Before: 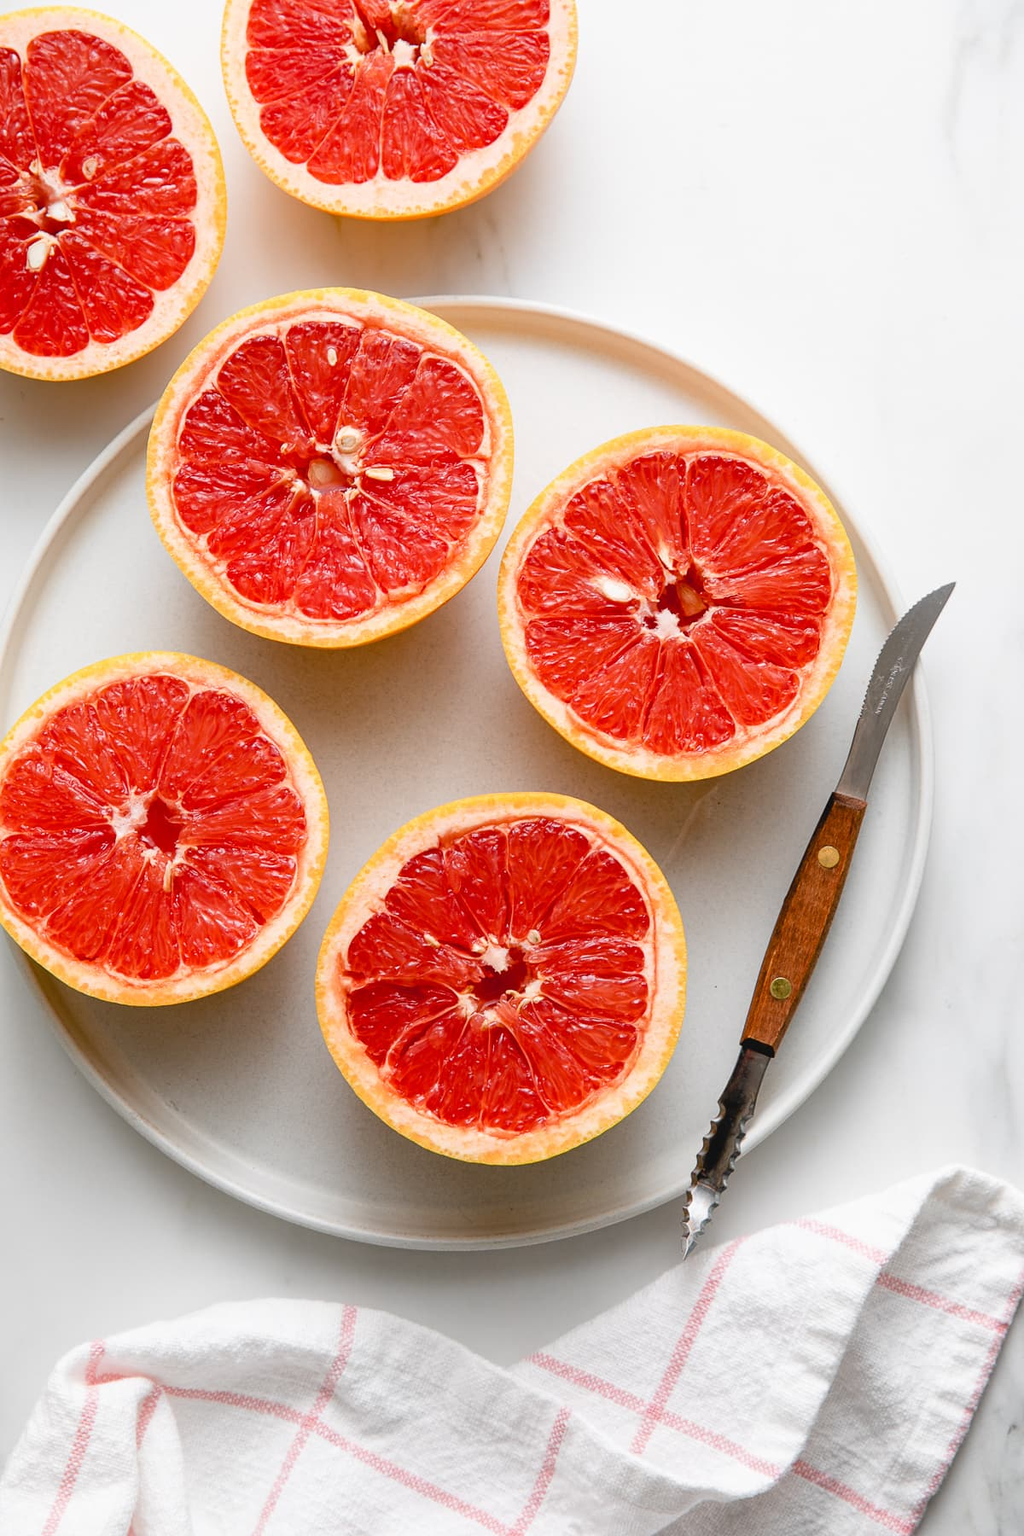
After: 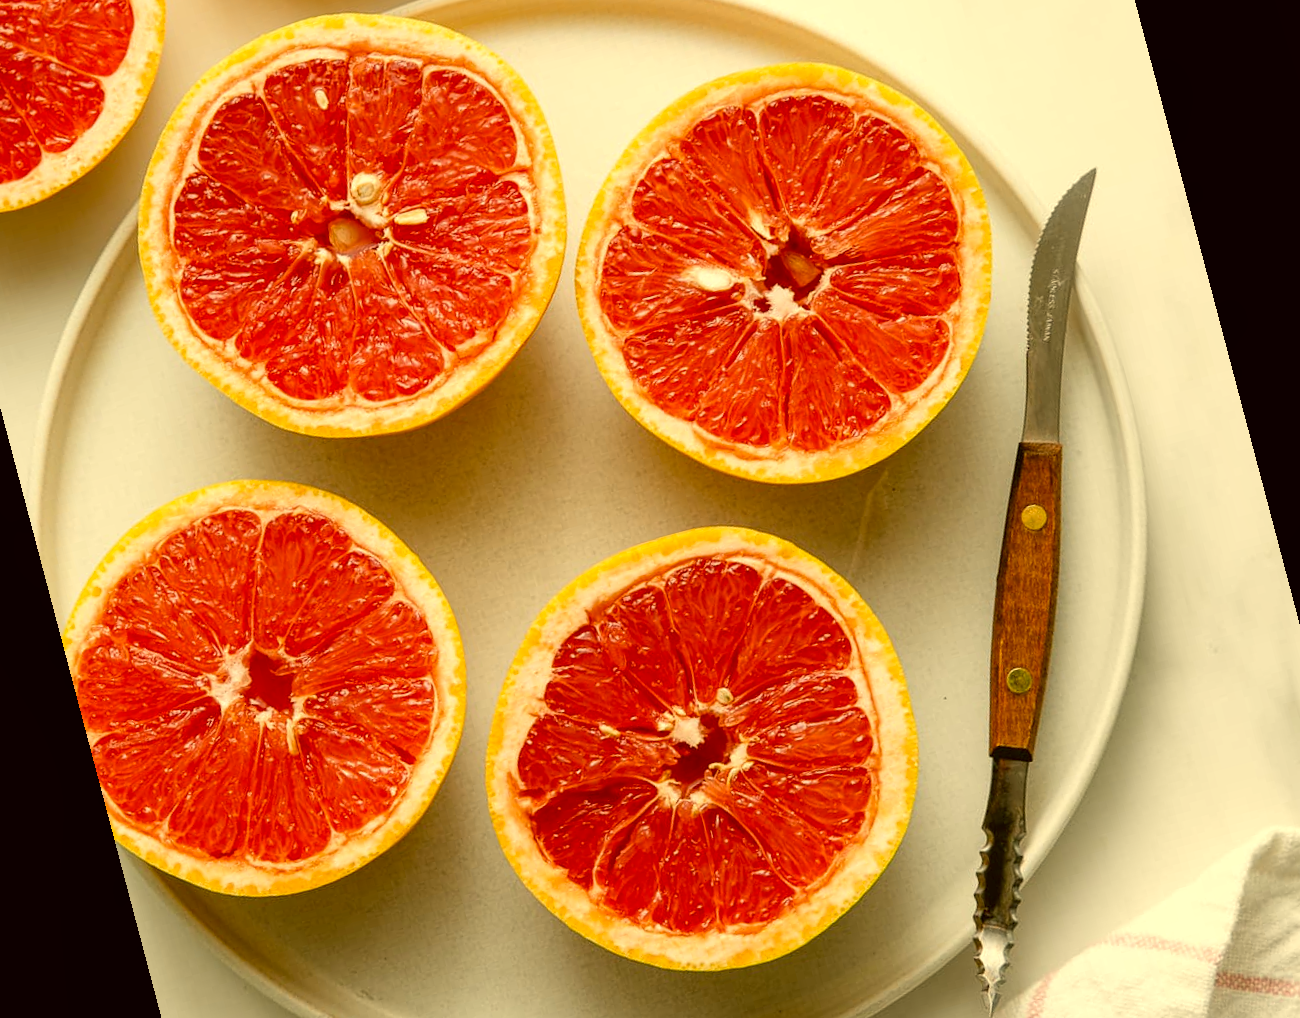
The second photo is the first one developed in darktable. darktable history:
rotate and perspective: rotation -14.8°, crop left 0.1, crop right 0.903, crop top 0.25, crop bottom 0.748
local contrast: highlights 100%, shadows 100%, detail 131%, midtone range 0.2
color correction: highlights a* 0.162, highlights b* 29.53, shadows a* -0.162, shadows b* 21.09
